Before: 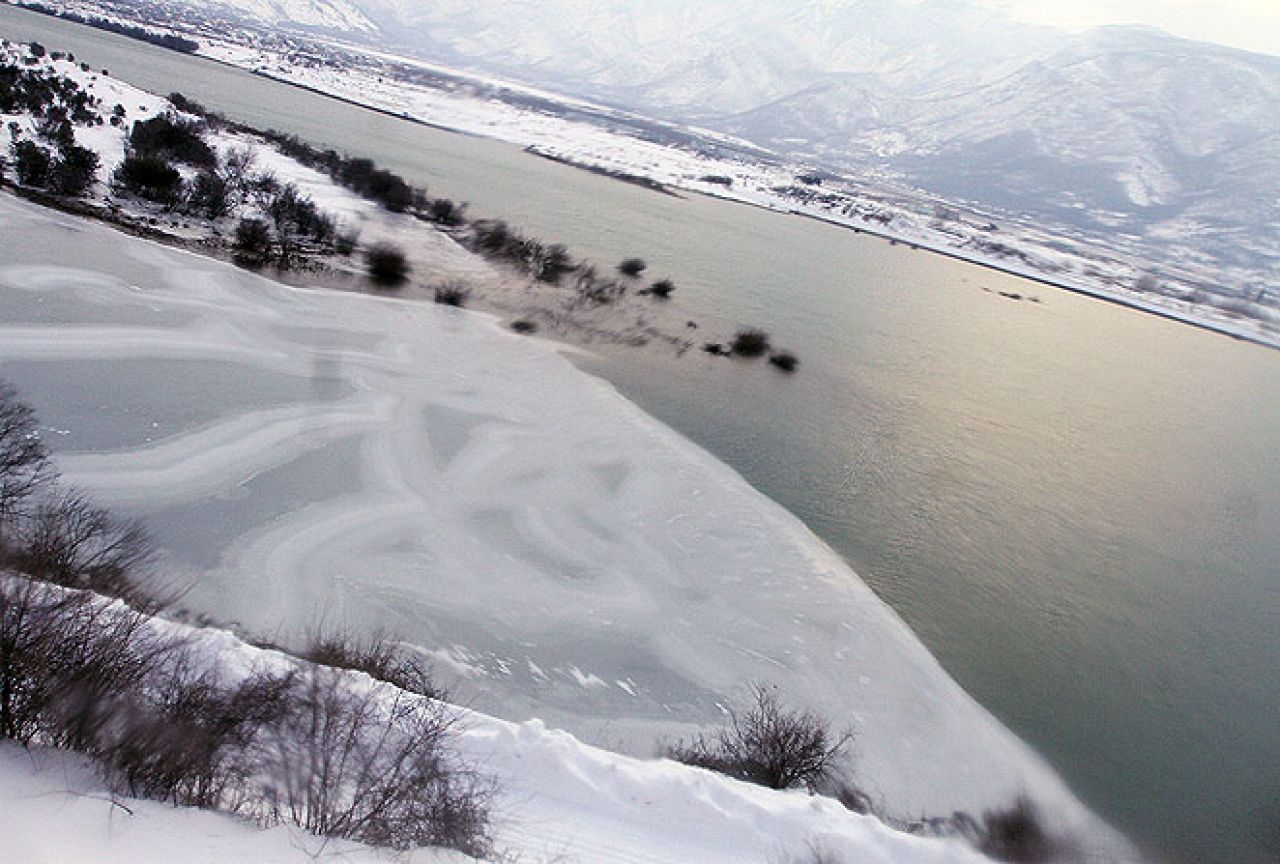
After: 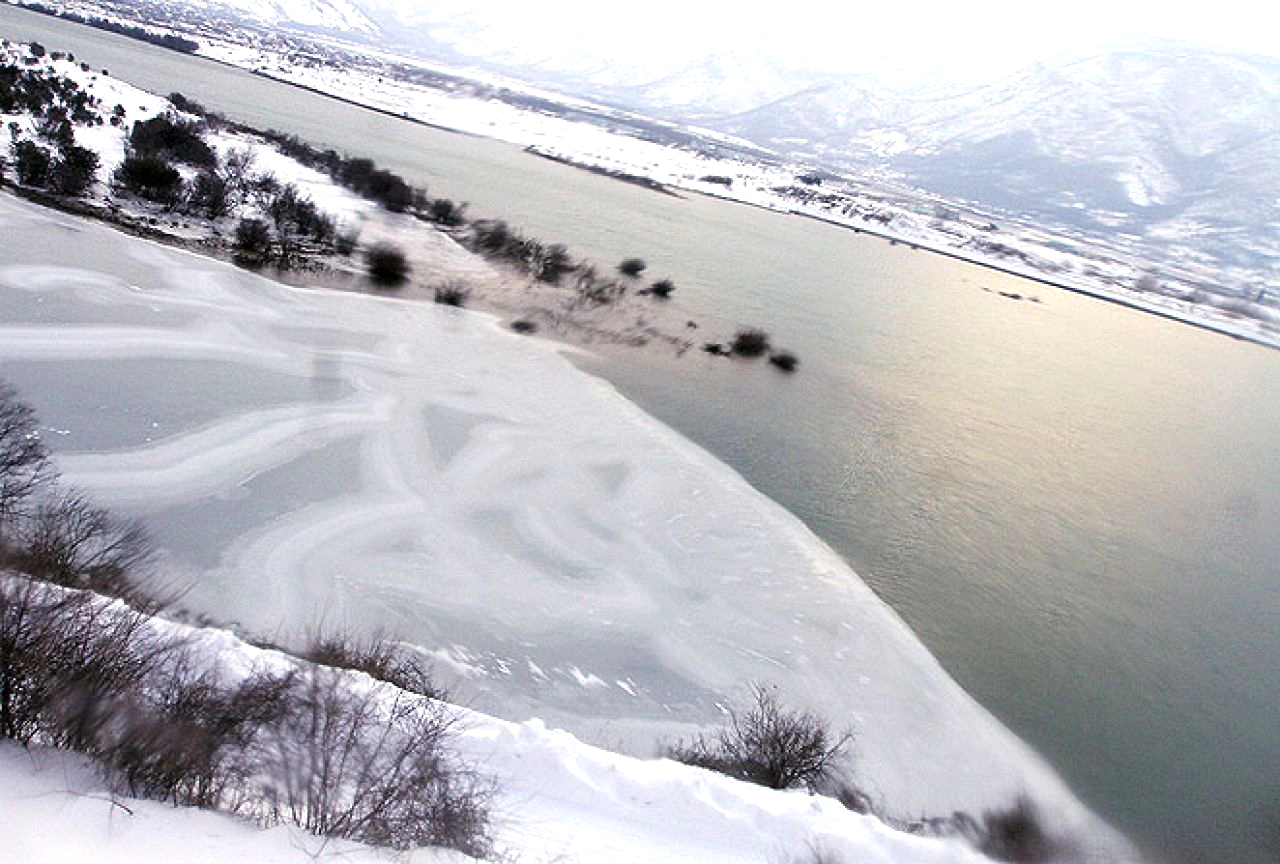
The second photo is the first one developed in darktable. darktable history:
exposure: exposure 0.488 EV, compensate exposure bias true, compensate highlight preservation false
